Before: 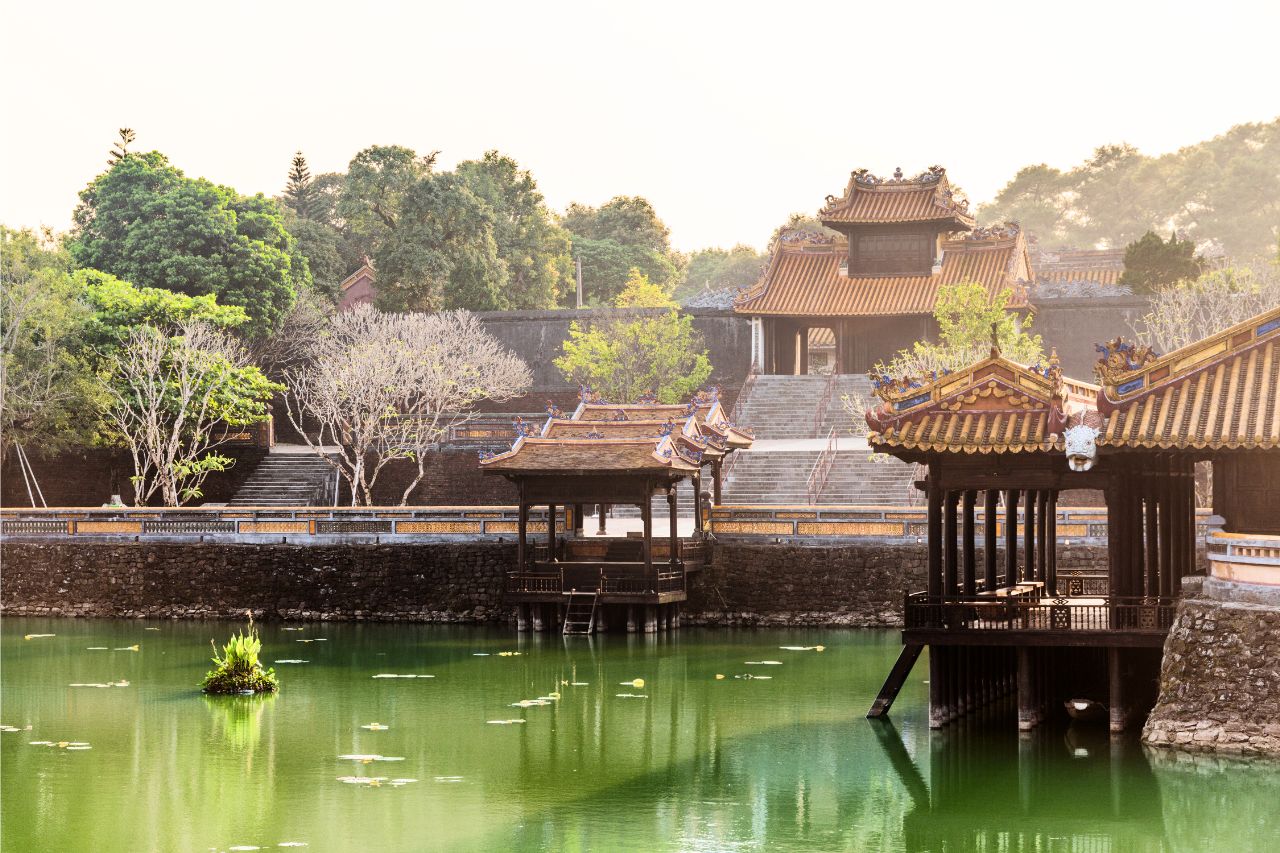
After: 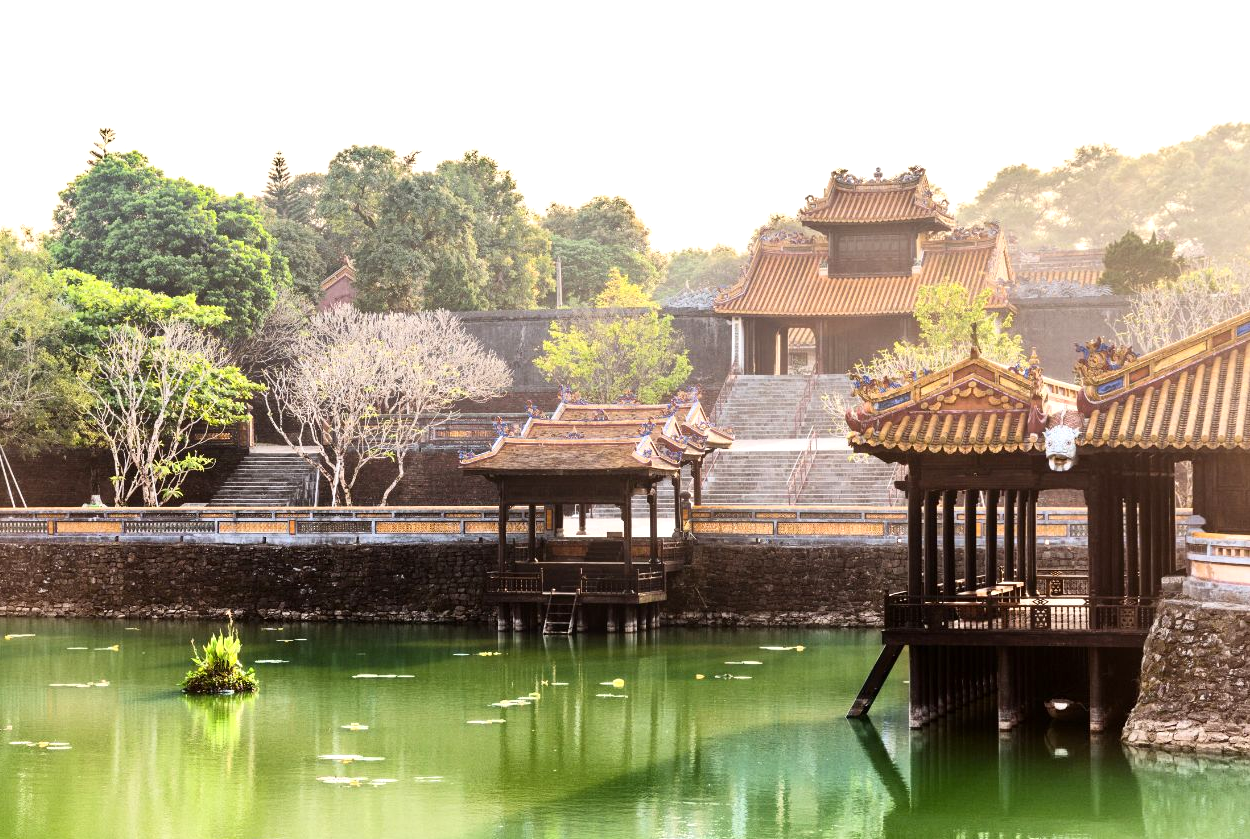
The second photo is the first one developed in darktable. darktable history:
crop and rotate: left 1.616%, right 0.688%, bottom 1.638%
contrast brightness saturation: contrast 0.095, brightness 0.017, saturation 0.022
exposure: exposure 0.258 EV, compensate highlight preservation false
